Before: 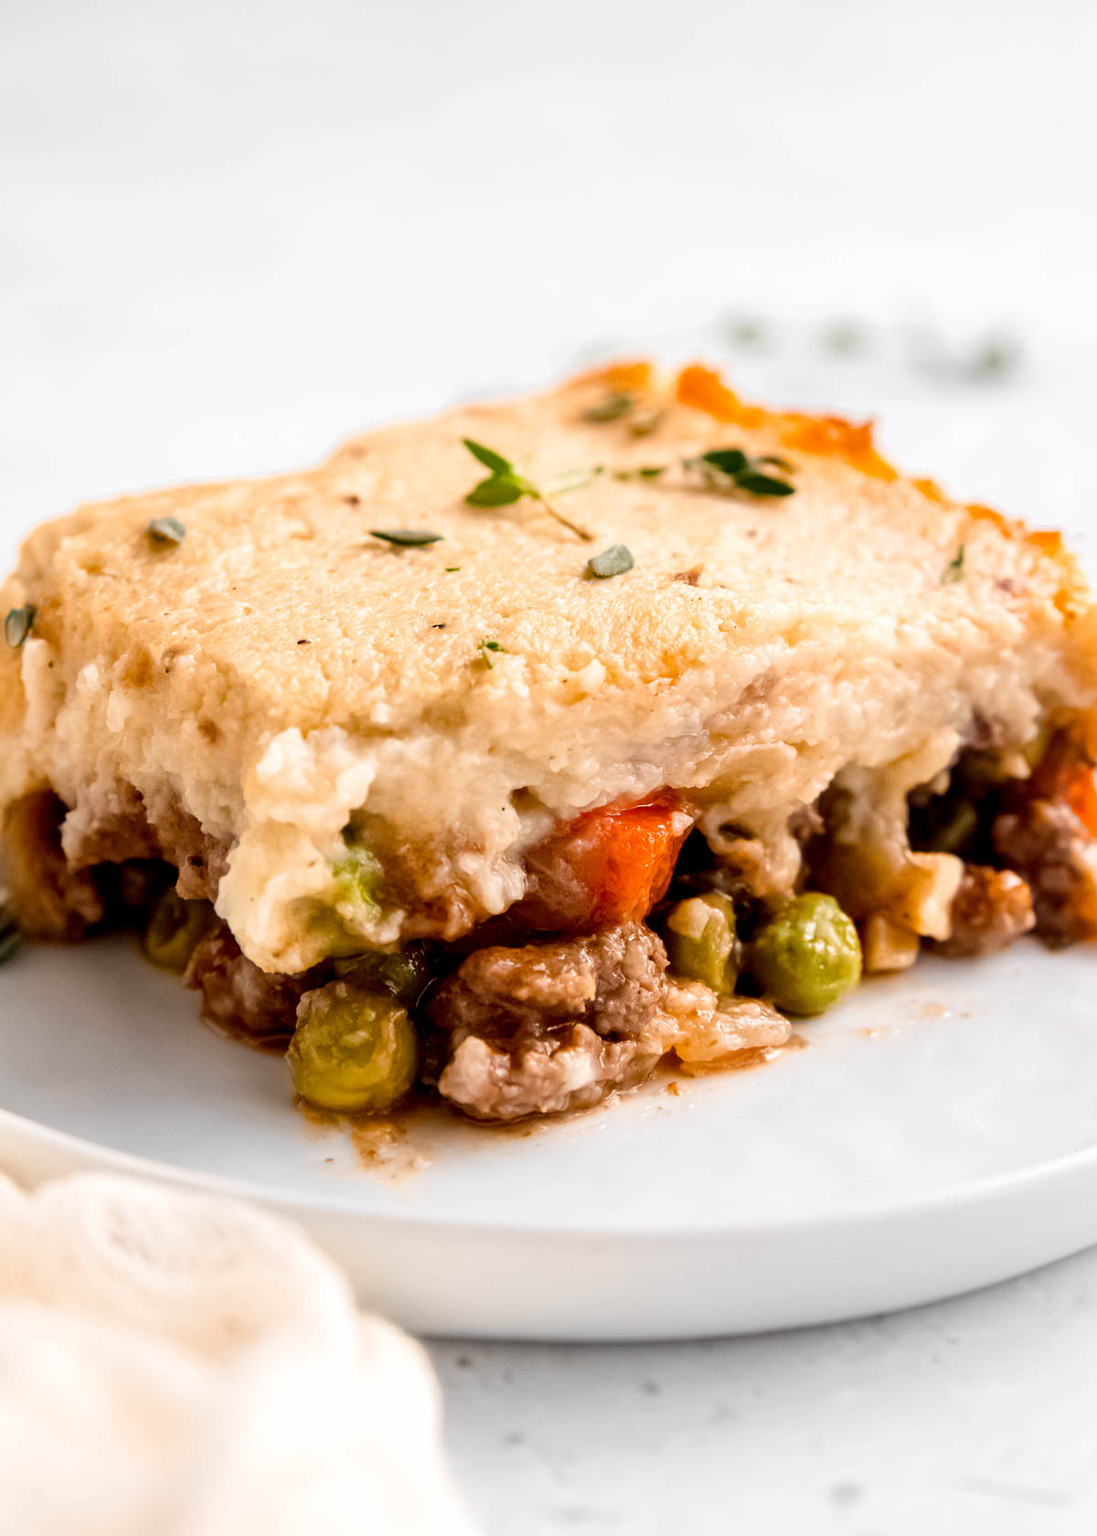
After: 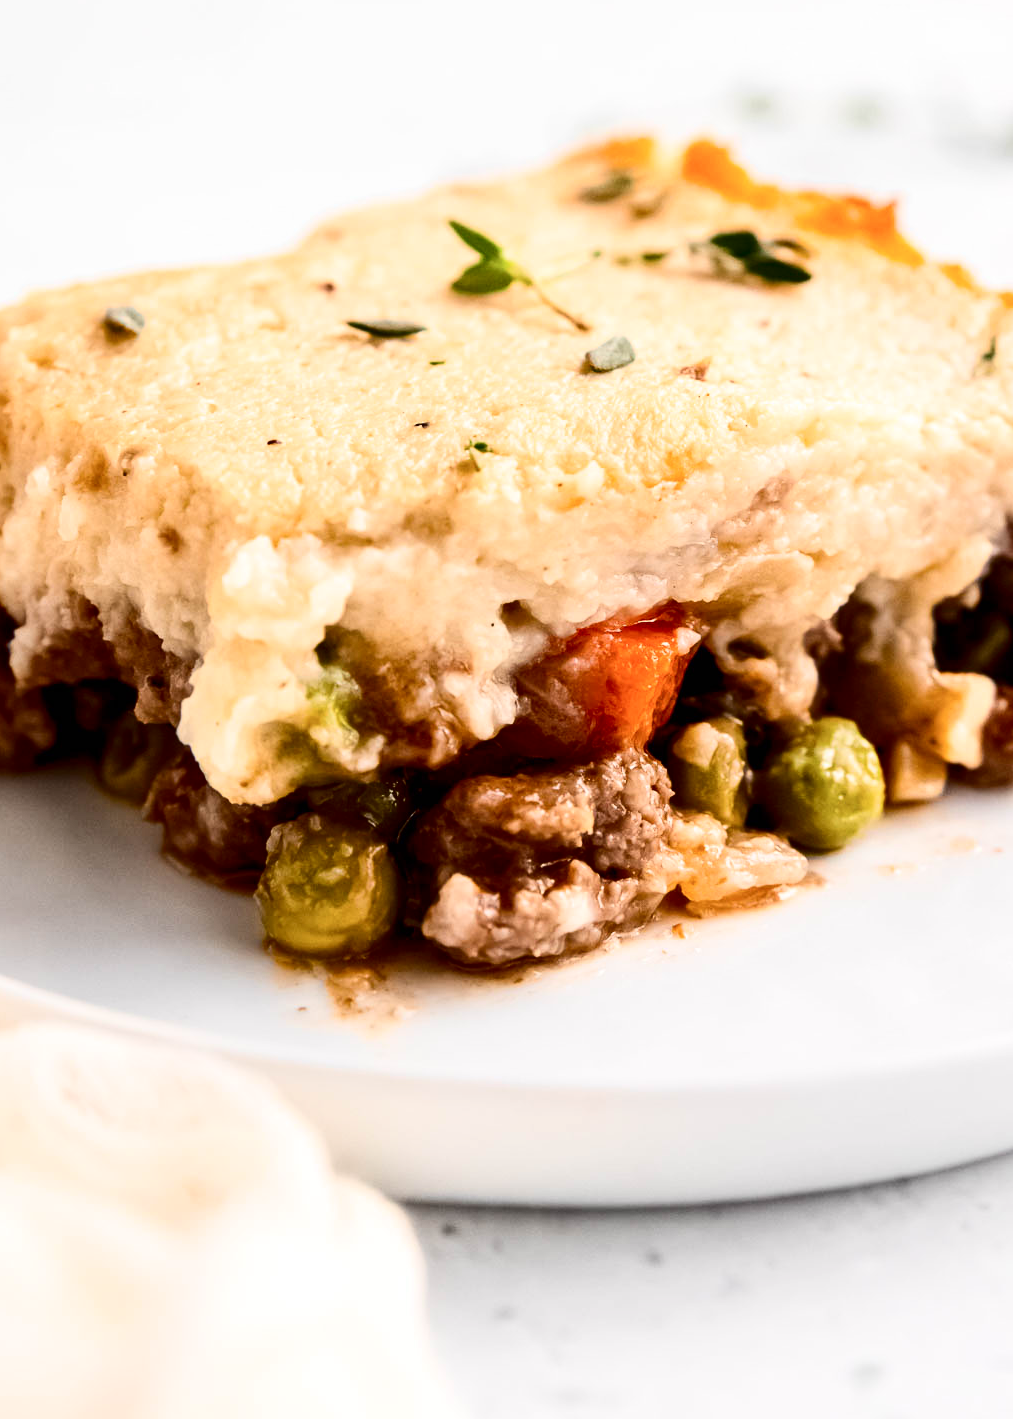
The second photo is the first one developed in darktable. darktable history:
contrast brightness saturation: contrast 0.28
exposure: black level correction 0, compensate exposure bias true, compensate highlight preservation false
crop and rotate: left 4.842%, top 15.51%, right 10.668%
